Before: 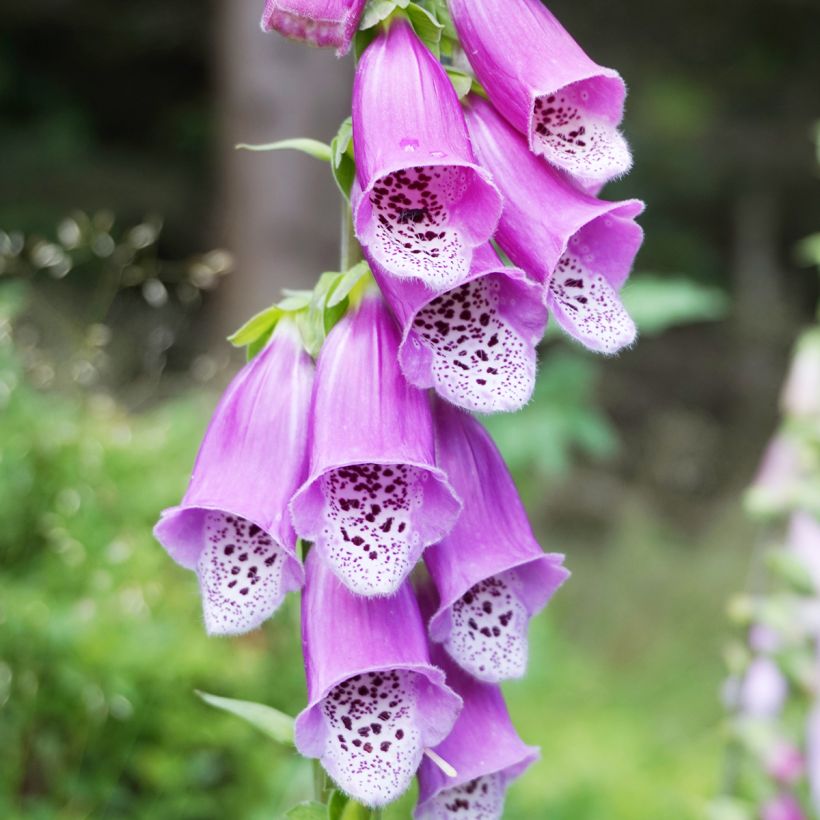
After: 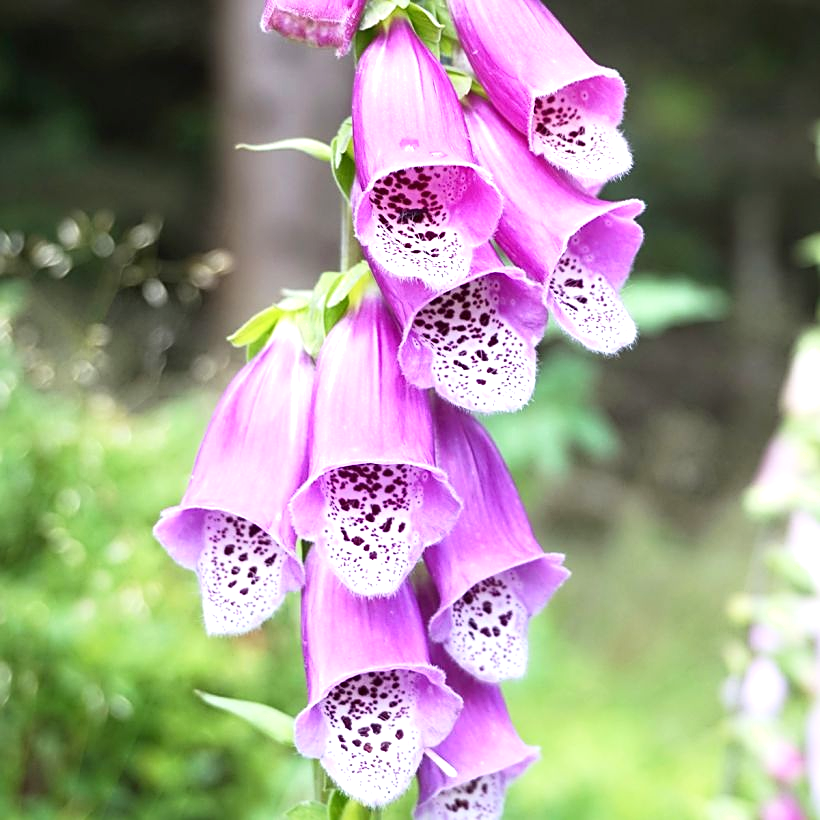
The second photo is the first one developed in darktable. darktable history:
shadows and highlights: shadows 1.23, highlights 38.33
exposure: exposure 0.58 EV, compensate highlight preservation false
sharpen: on, module defaults
